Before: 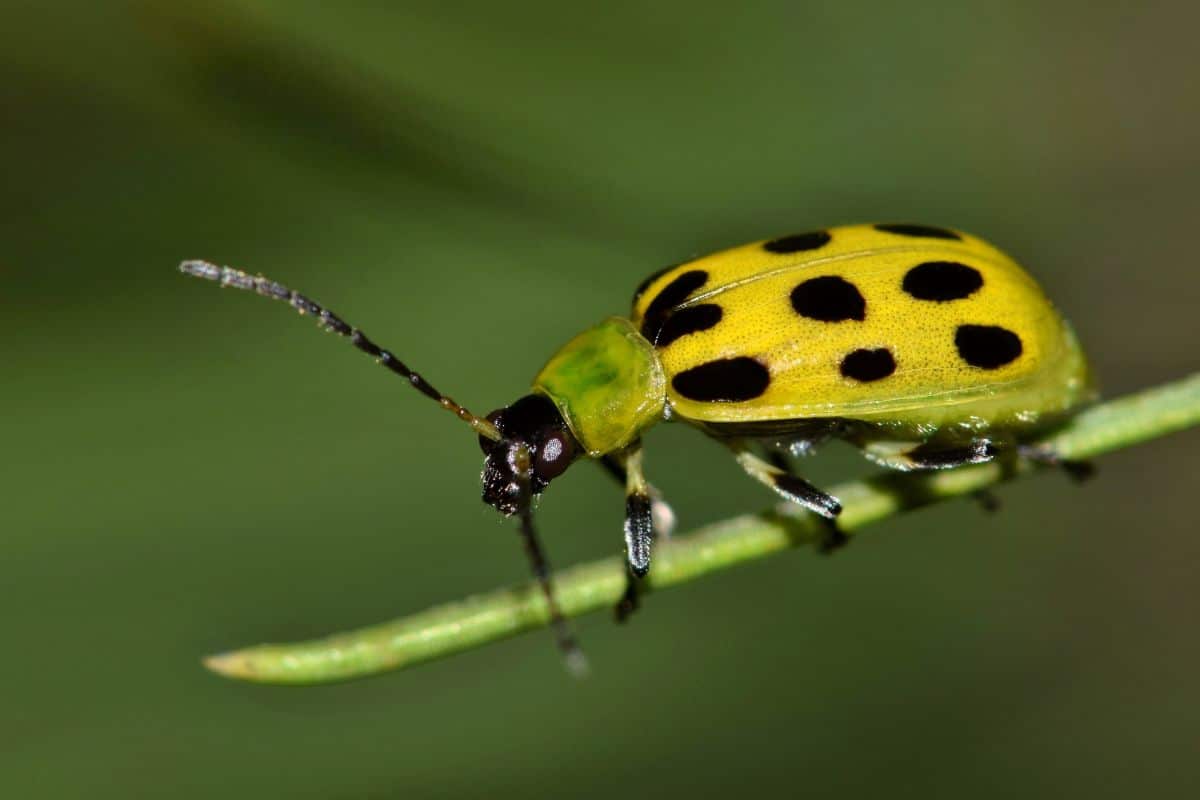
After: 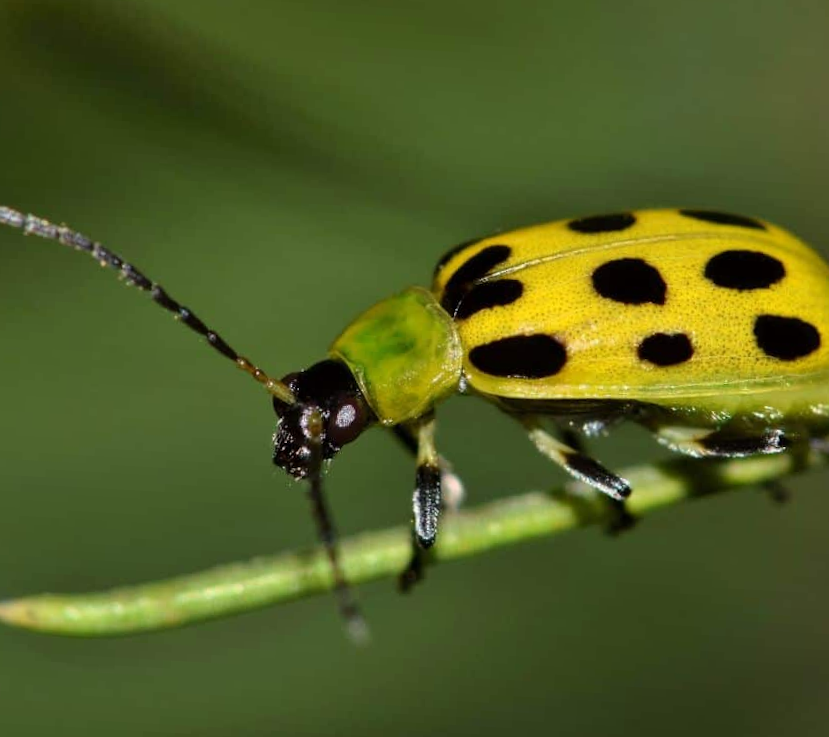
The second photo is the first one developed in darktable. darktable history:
levels: mode automatic
crop and rotate: angle -3.27°, left 14.277%, top 0.028%, right 10.766%, bottom 0.028%
